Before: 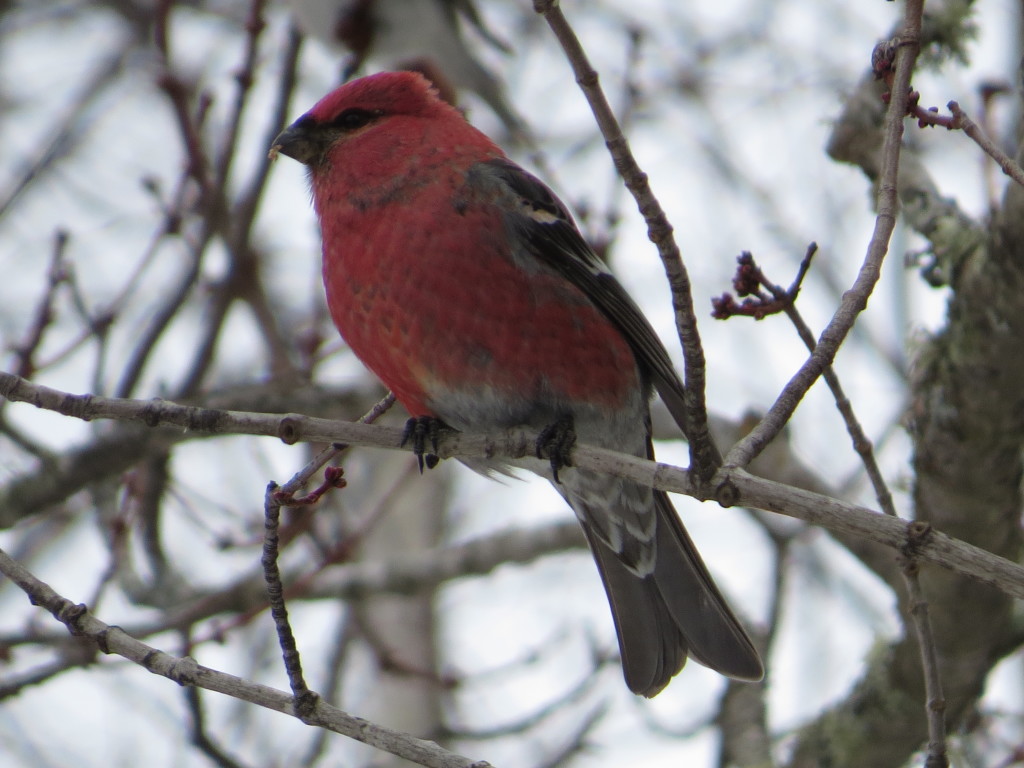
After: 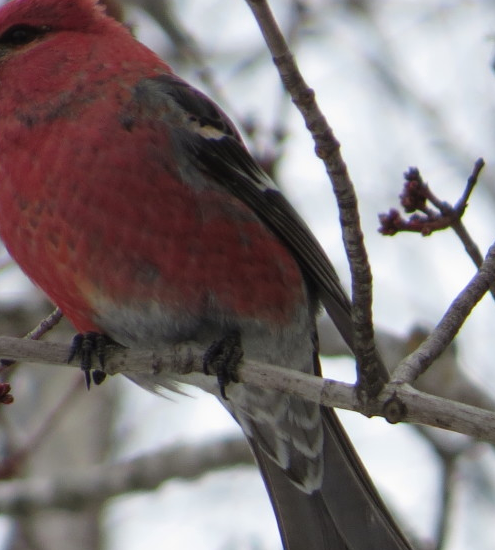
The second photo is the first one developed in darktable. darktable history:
tone equalizer: edges refinement/feathering 500, mask exposure compensation -1.57 EV, preserve details no
crop: left 32.535%, top 10.959%, right 18.773%, bottom 17.395%
